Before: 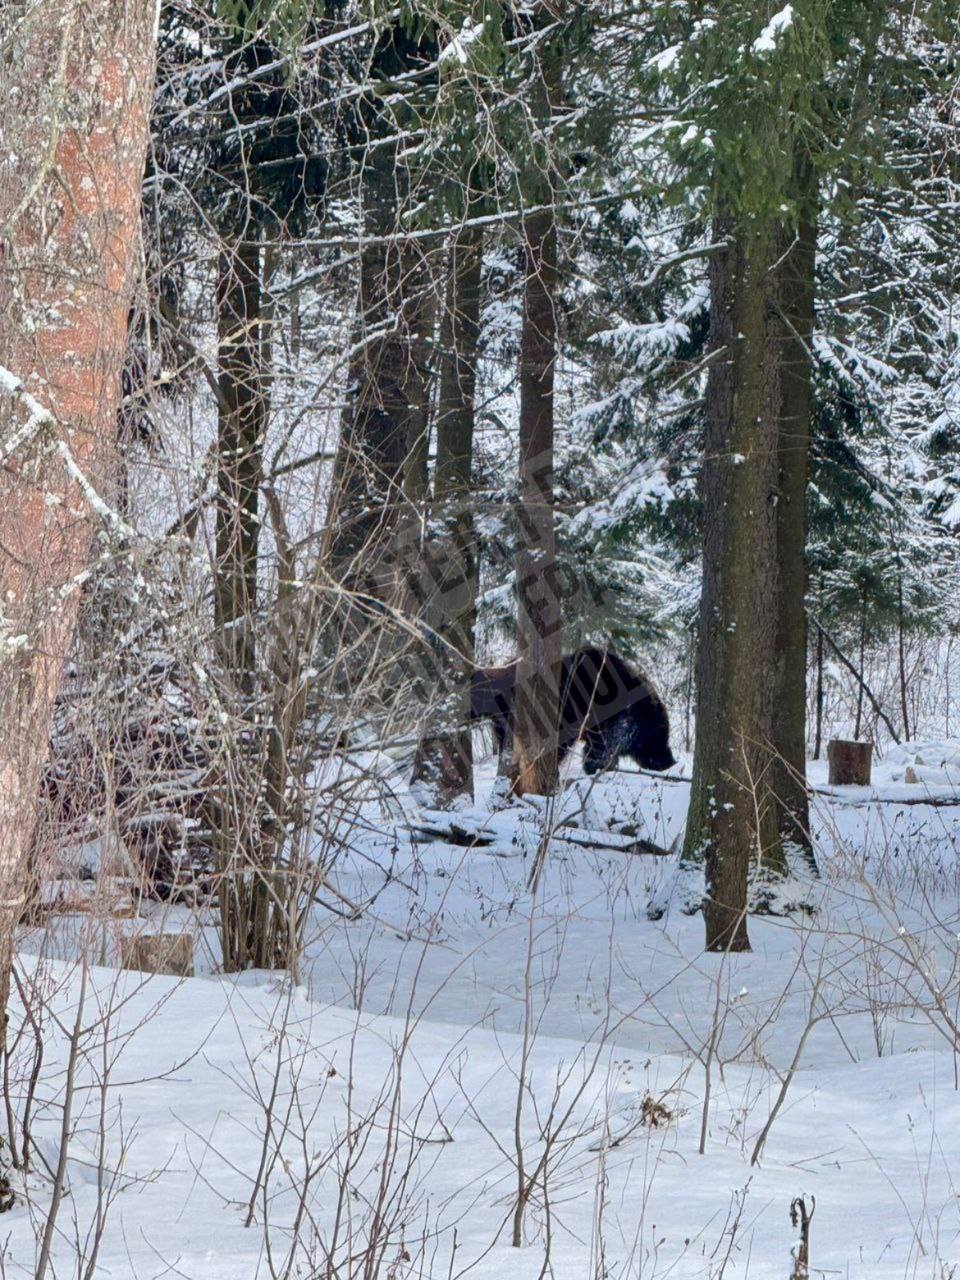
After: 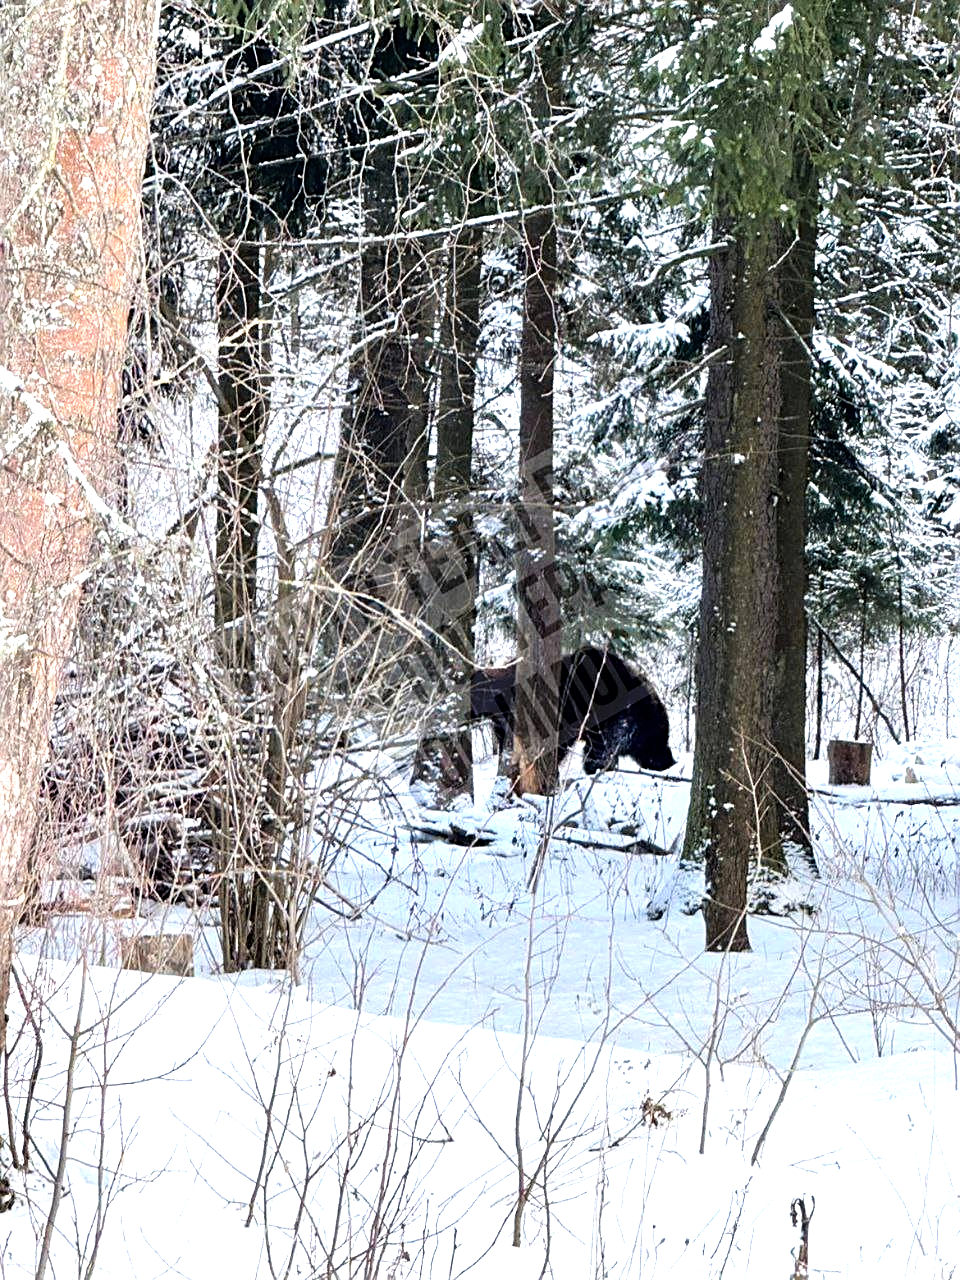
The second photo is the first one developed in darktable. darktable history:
tone equalizer: -8 EV -1.08 EV, -7 EV -0.985 EV, -6 EV -0.875 EV, -5 EV -0.561 EV, -3 EV 0.59 EV, -2 EV 0.87 EV, -1 EV 1 EV, +0 EV 1.07 EV, mask exposure compensation -0.504 EV
sharpen: on, module defaults
